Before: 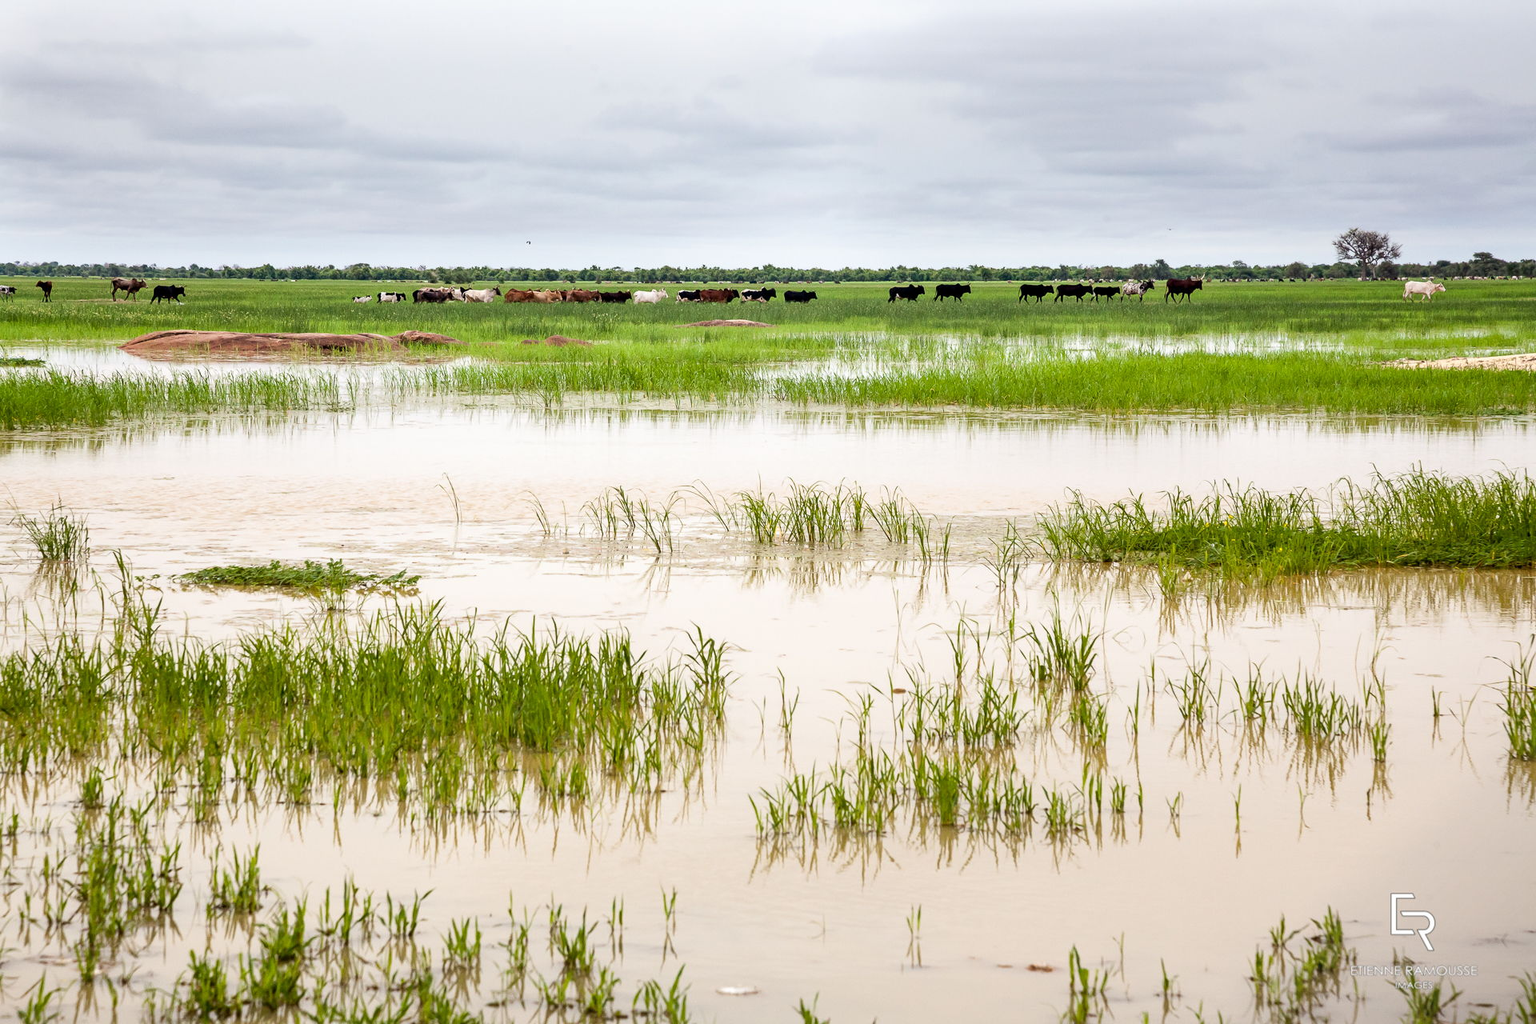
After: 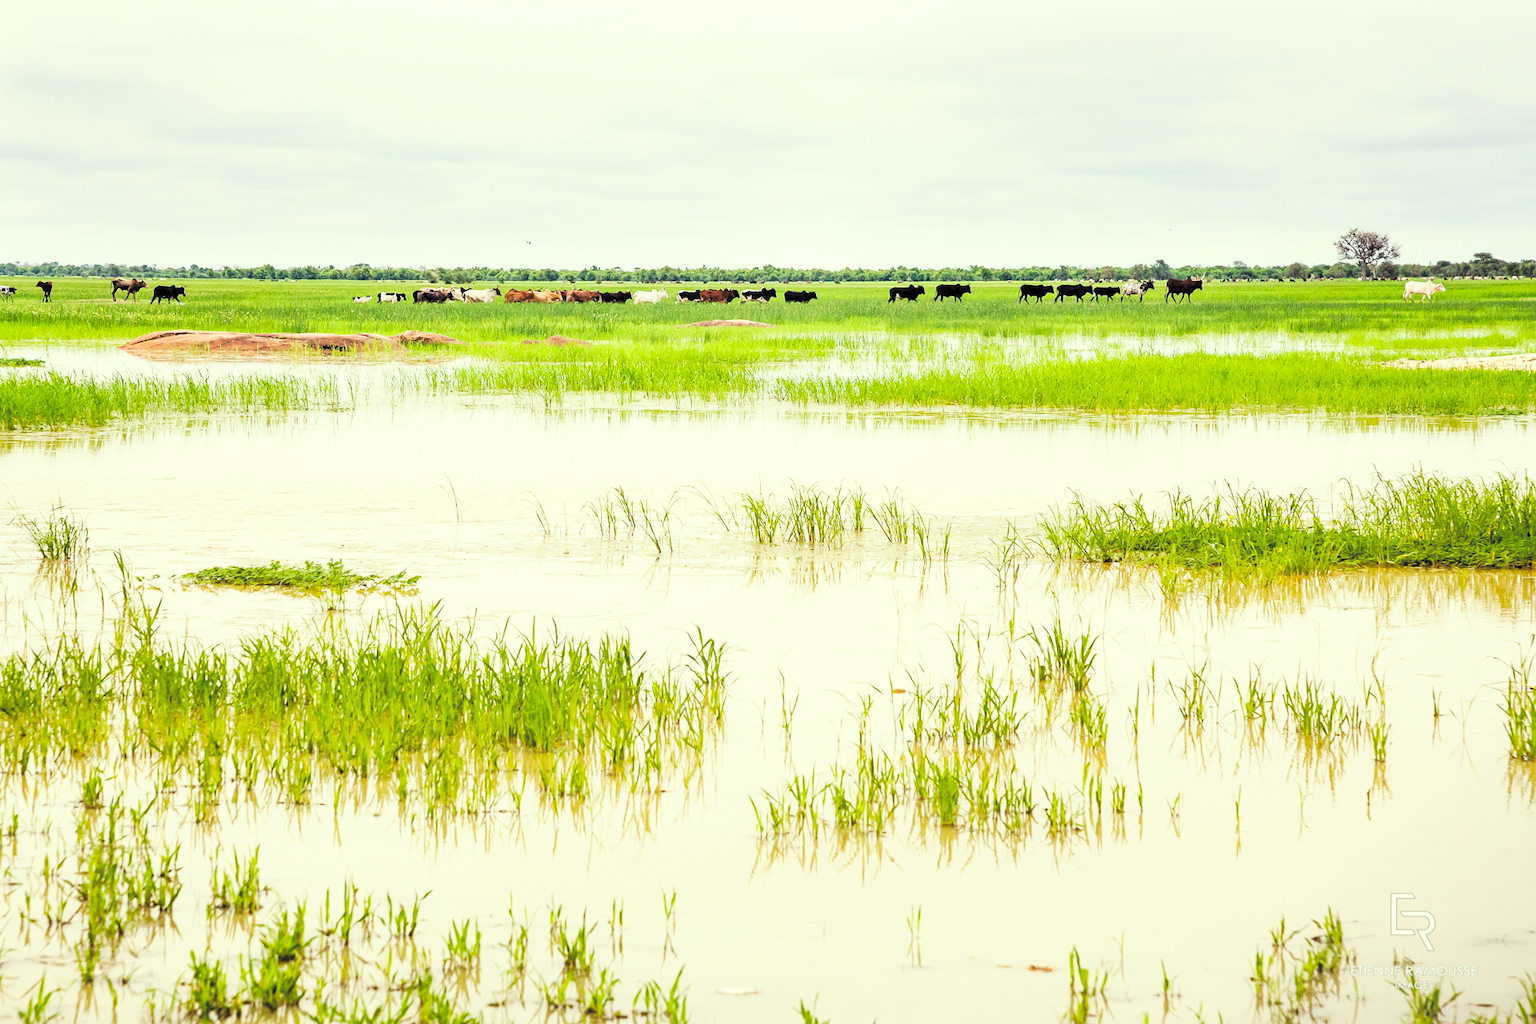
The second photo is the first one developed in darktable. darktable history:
color correction: highlights a* -5.94, highlights b* 11.19
base curve: curves: ch0 [(0, 0) (0.032, 0.025) (0.121, 0.166) (0.206, 0.329) (0.605, 0.79) (1, 1)], preserve colors none
exposure: exposure 0.128 EV, compensate highlight preservation false
contrast brightness saturation: brightness 0.28
